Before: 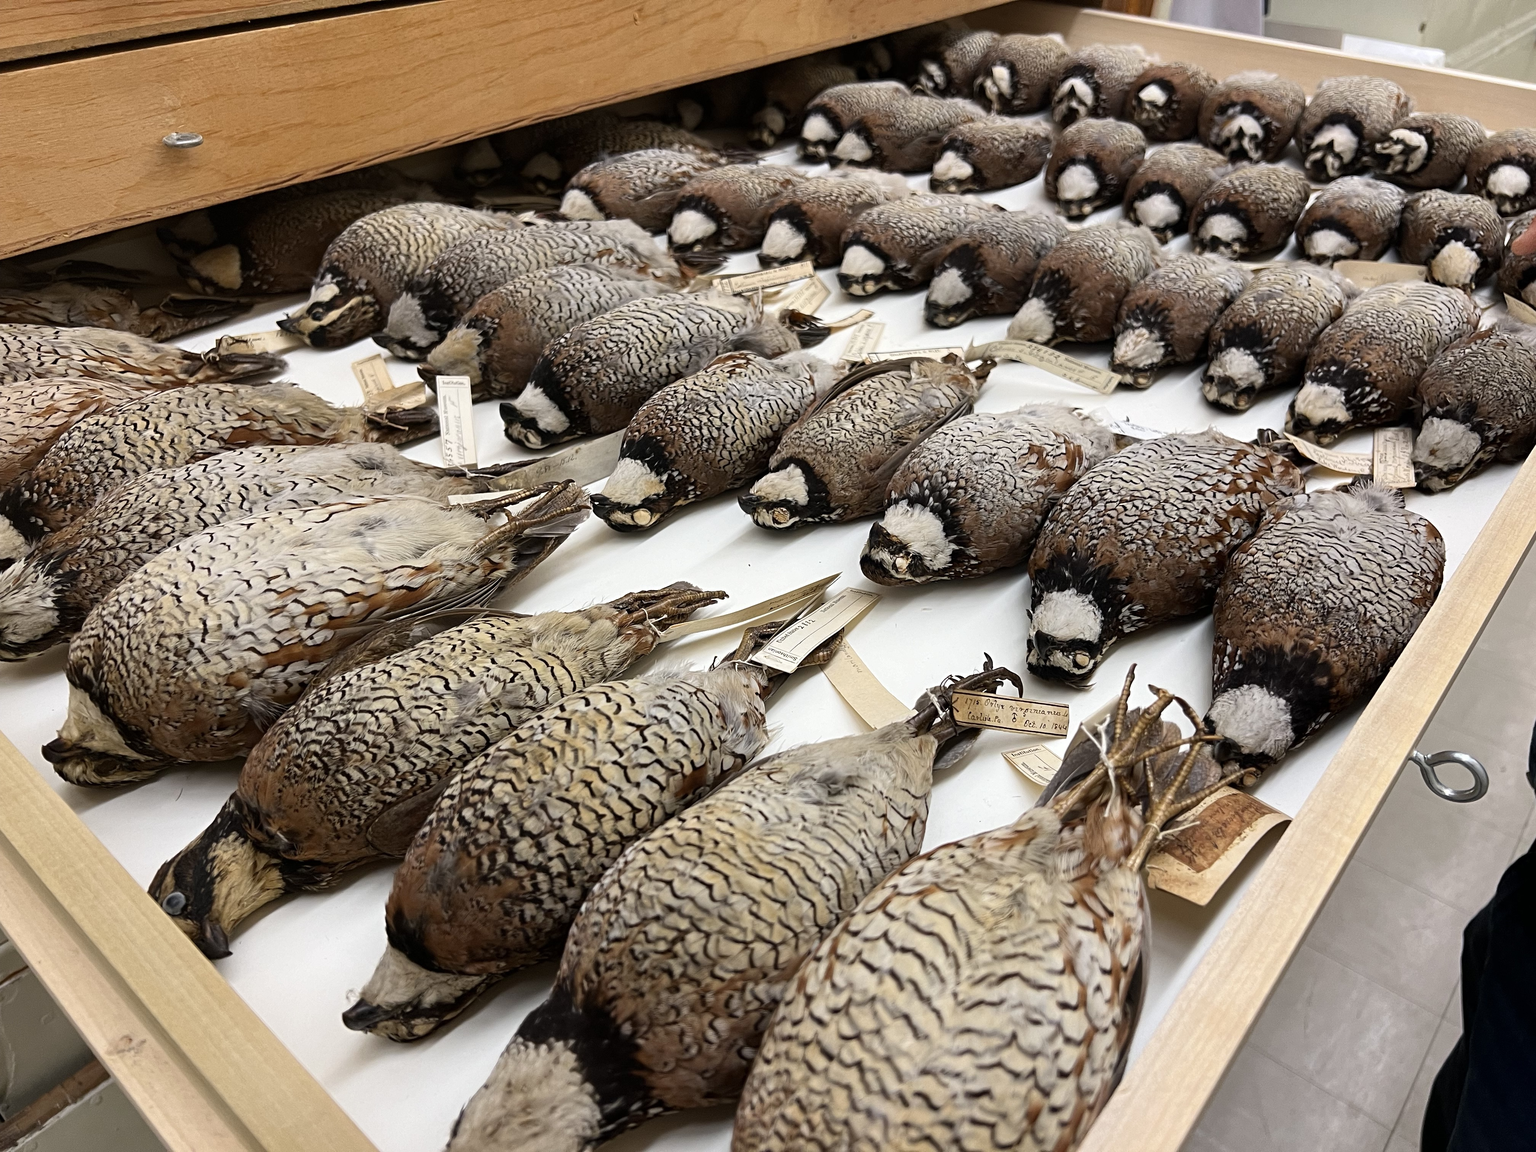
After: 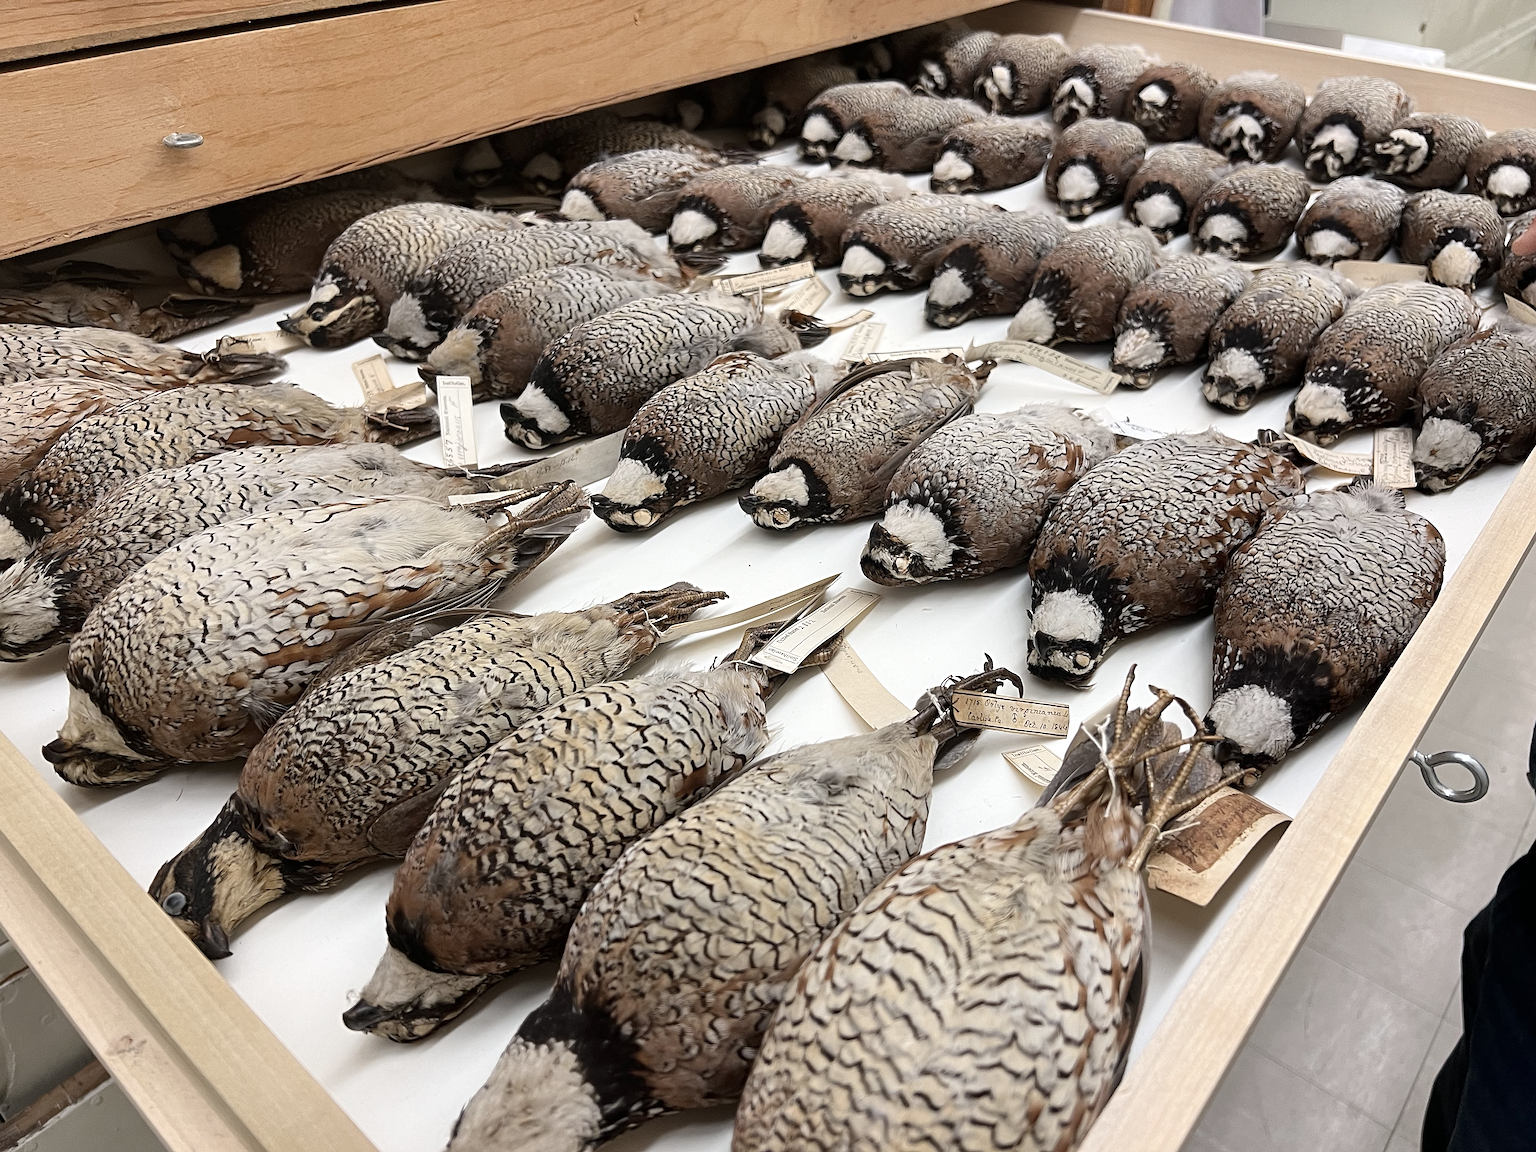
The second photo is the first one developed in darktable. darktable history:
tone equalizer: -8 EV 0.021 EV, -7 EV -0.039 EV, -6 EV 0.022 EV, -5 EV 0.024 EV, -4 EV 0.242 EV, -3 EV 0.676 EV, -2 EV 0.581 EV, -1 EV 0.202 EV, +0 EV 0.05 EV, smoothing diameter 24.78%, edges refinement/feathering 8.55, preserve details guided filter
contrast brightness saturation: contrast 0.098, saturation -0.358
sharpen: on, module defaults
